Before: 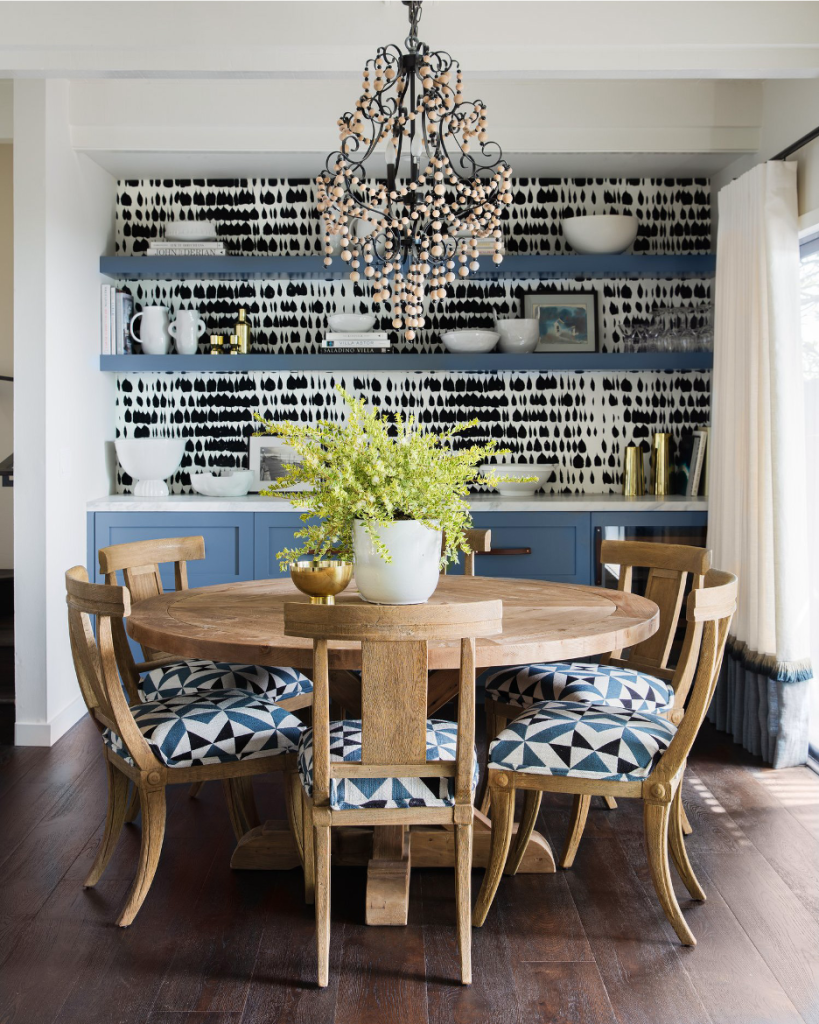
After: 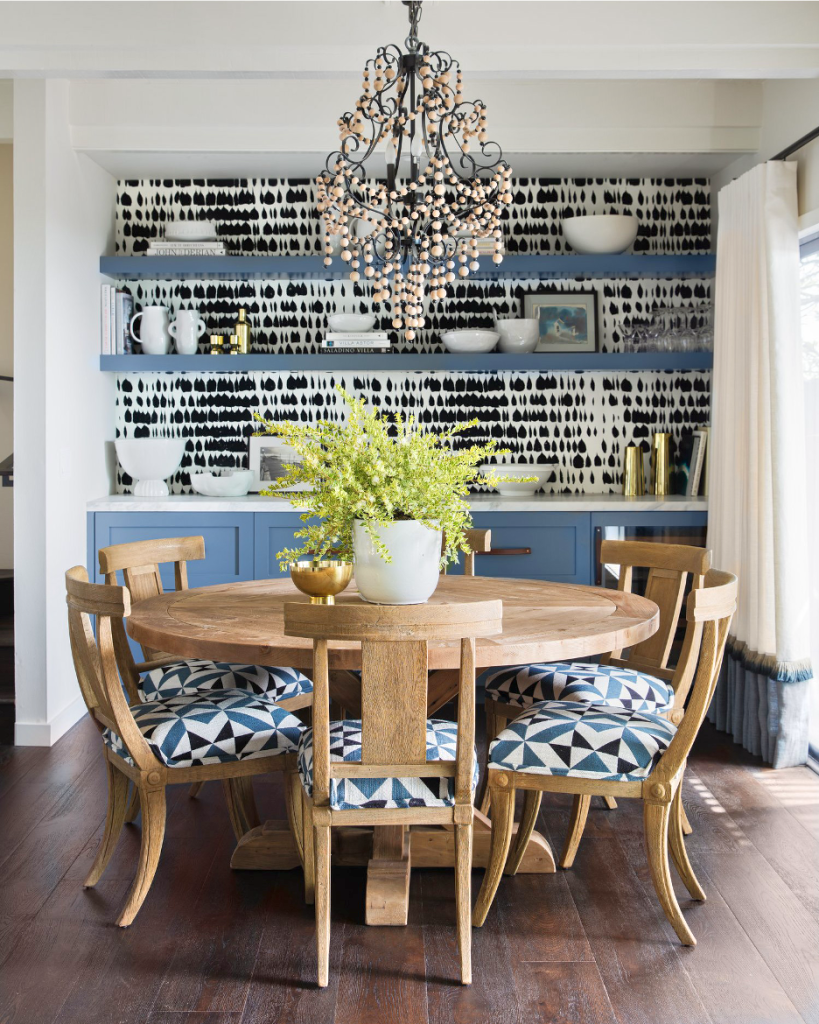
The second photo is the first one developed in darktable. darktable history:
base curve: curves: ch0 [(0, 0) (0.297, 0.298) (1, 1)], preserve colors none
tone equalizer: -8 EV 1 EV, -7 EV 1 EV, -6 EV 1 EV, -5 EV 1 EV, -4 EV 1 EV, -3 EV 0.75 EV, -2 EV 0.5 EV, -1 EV 0.25 EV
